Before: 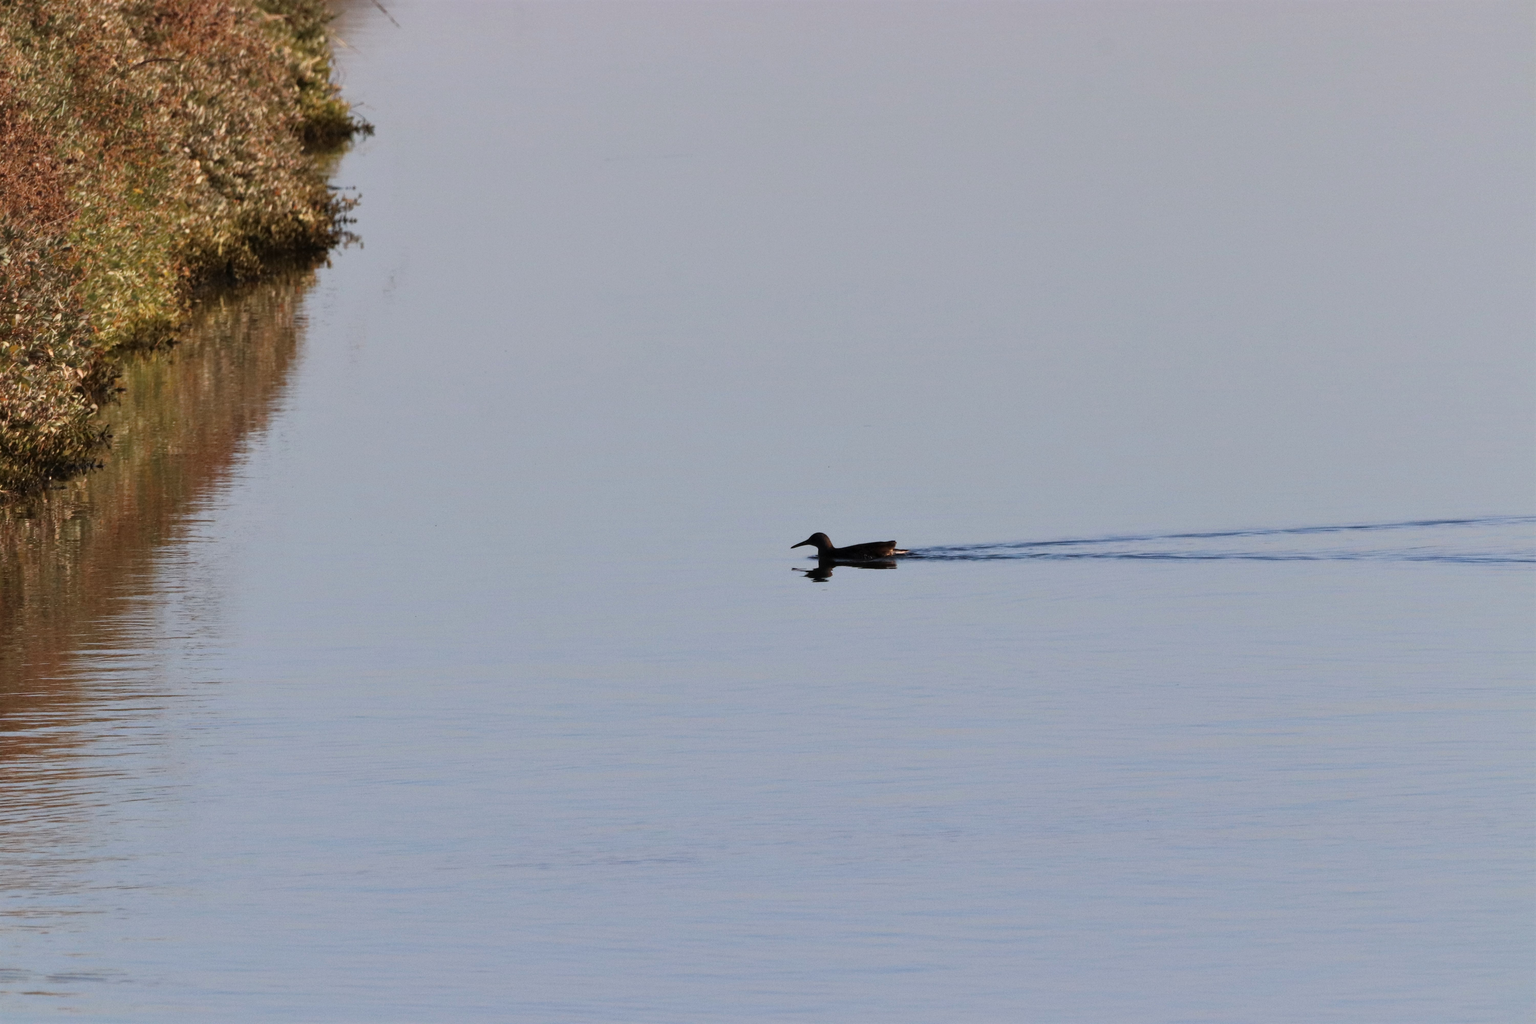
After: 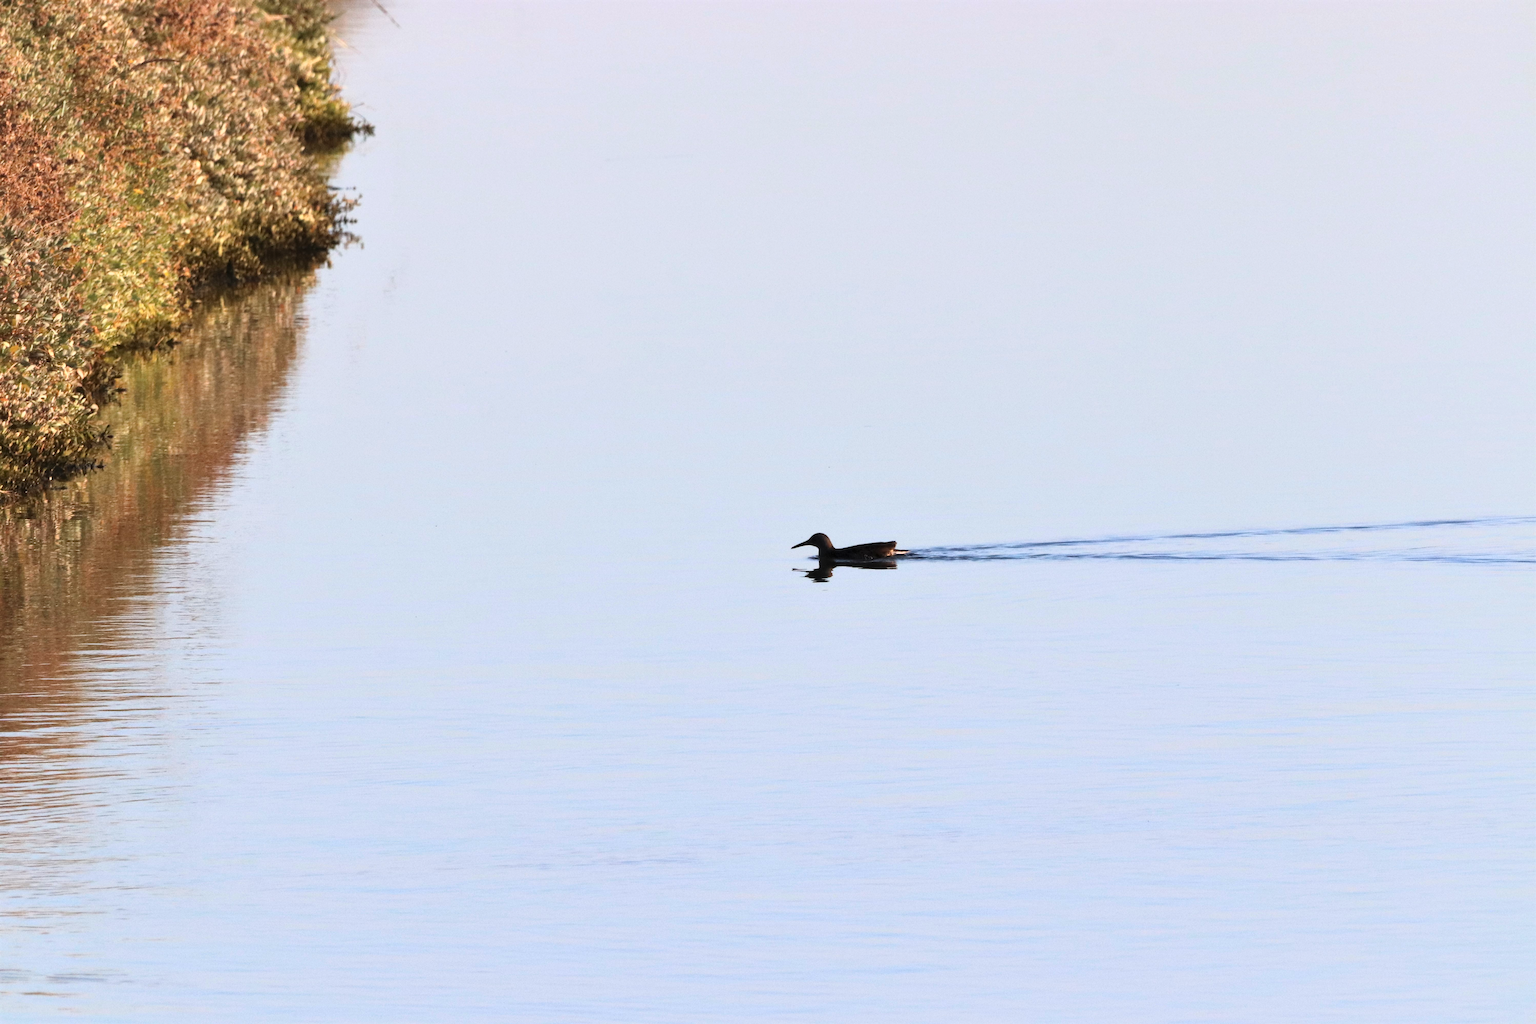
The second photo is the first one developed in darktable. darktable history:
contrast brightness saturation: contrast 0.199, brightness 0.154, saturation 0.14
tone equalizer: on, module defaults
exposure: exposure 0.556 EV, compensate exposure bias true, compensate highlight preservation false
